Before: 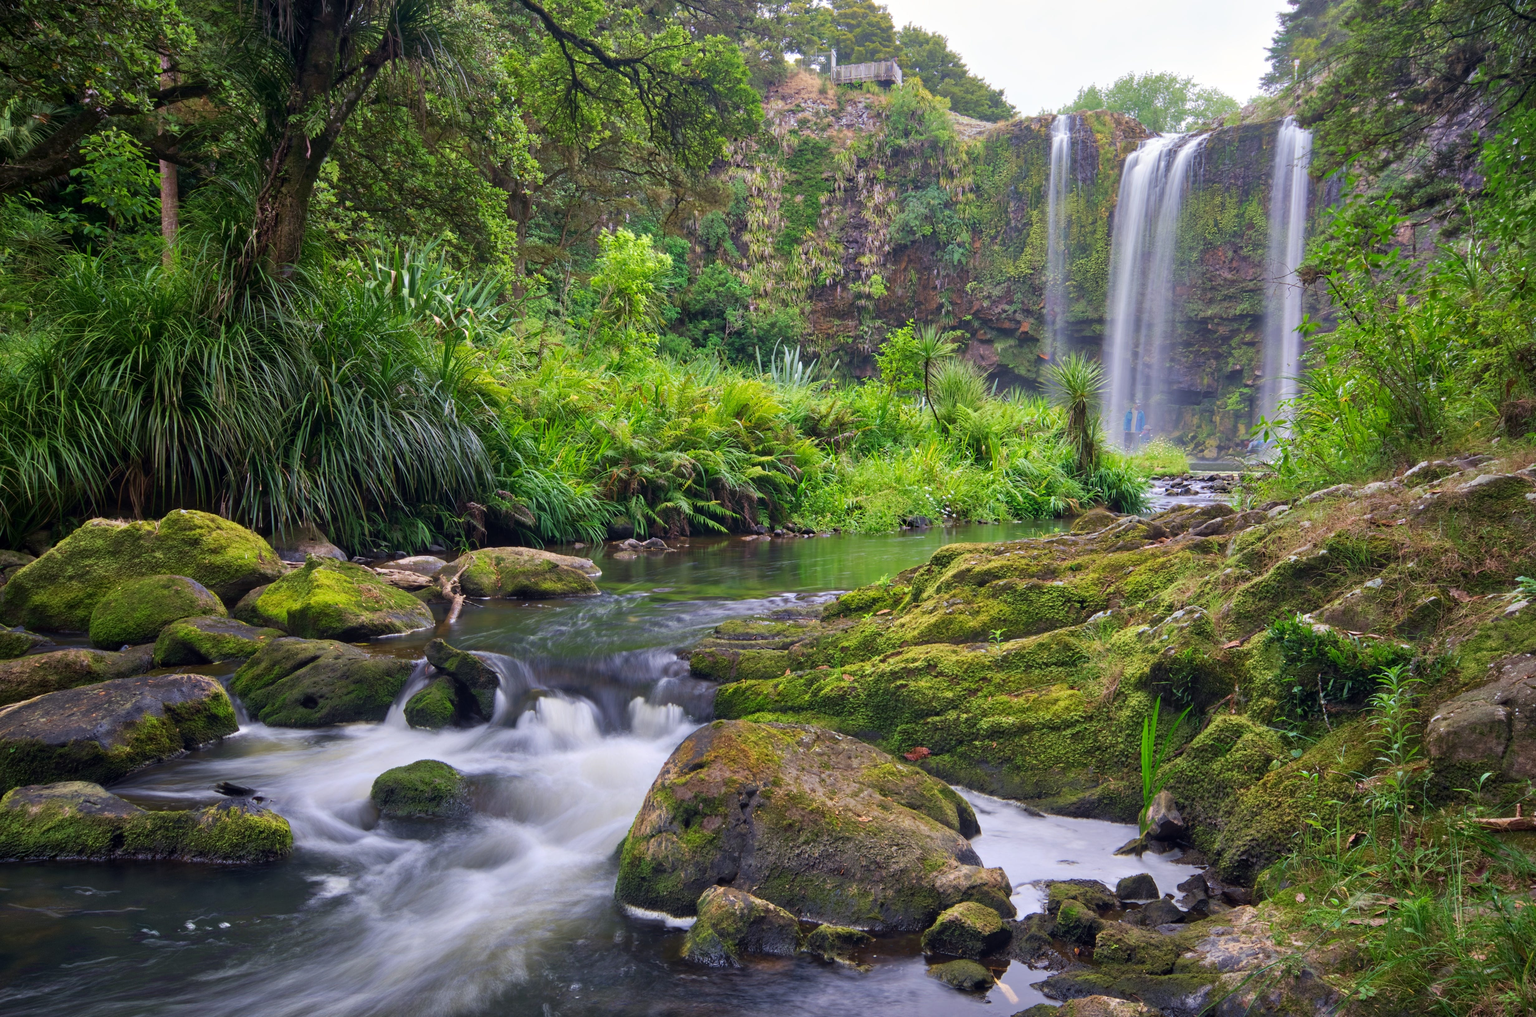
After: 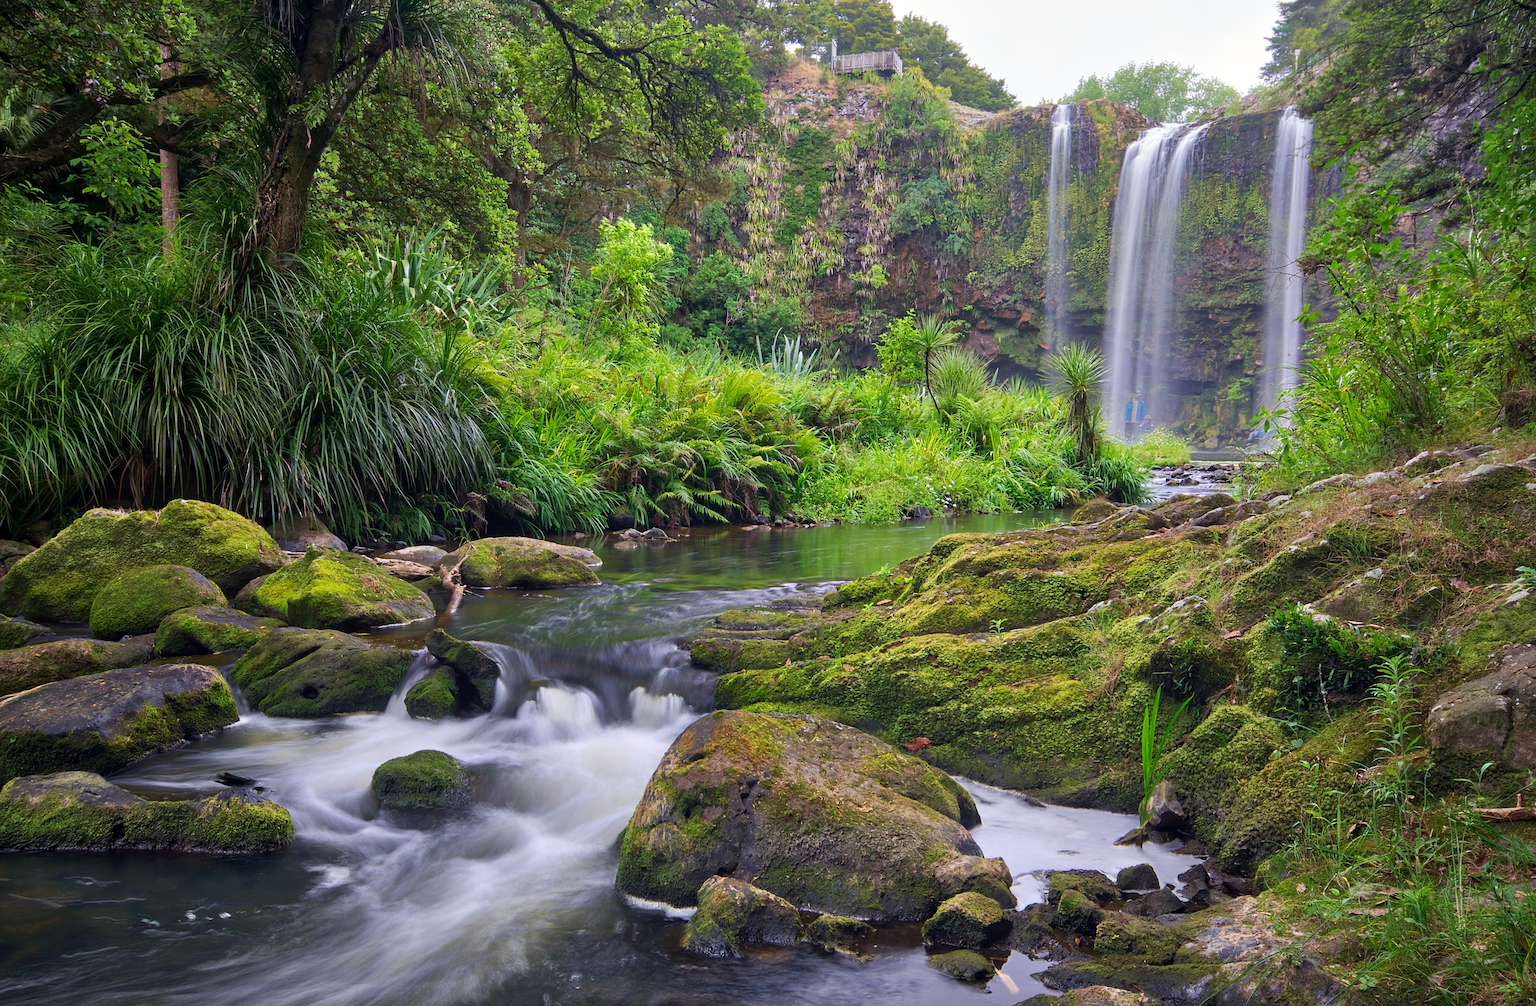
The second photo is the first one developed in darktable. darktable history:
crop: top 1.049%, right 0.001%
sharpen: on, module defaults
exposure: black level correction 0.001, compensate highlight preservation false
